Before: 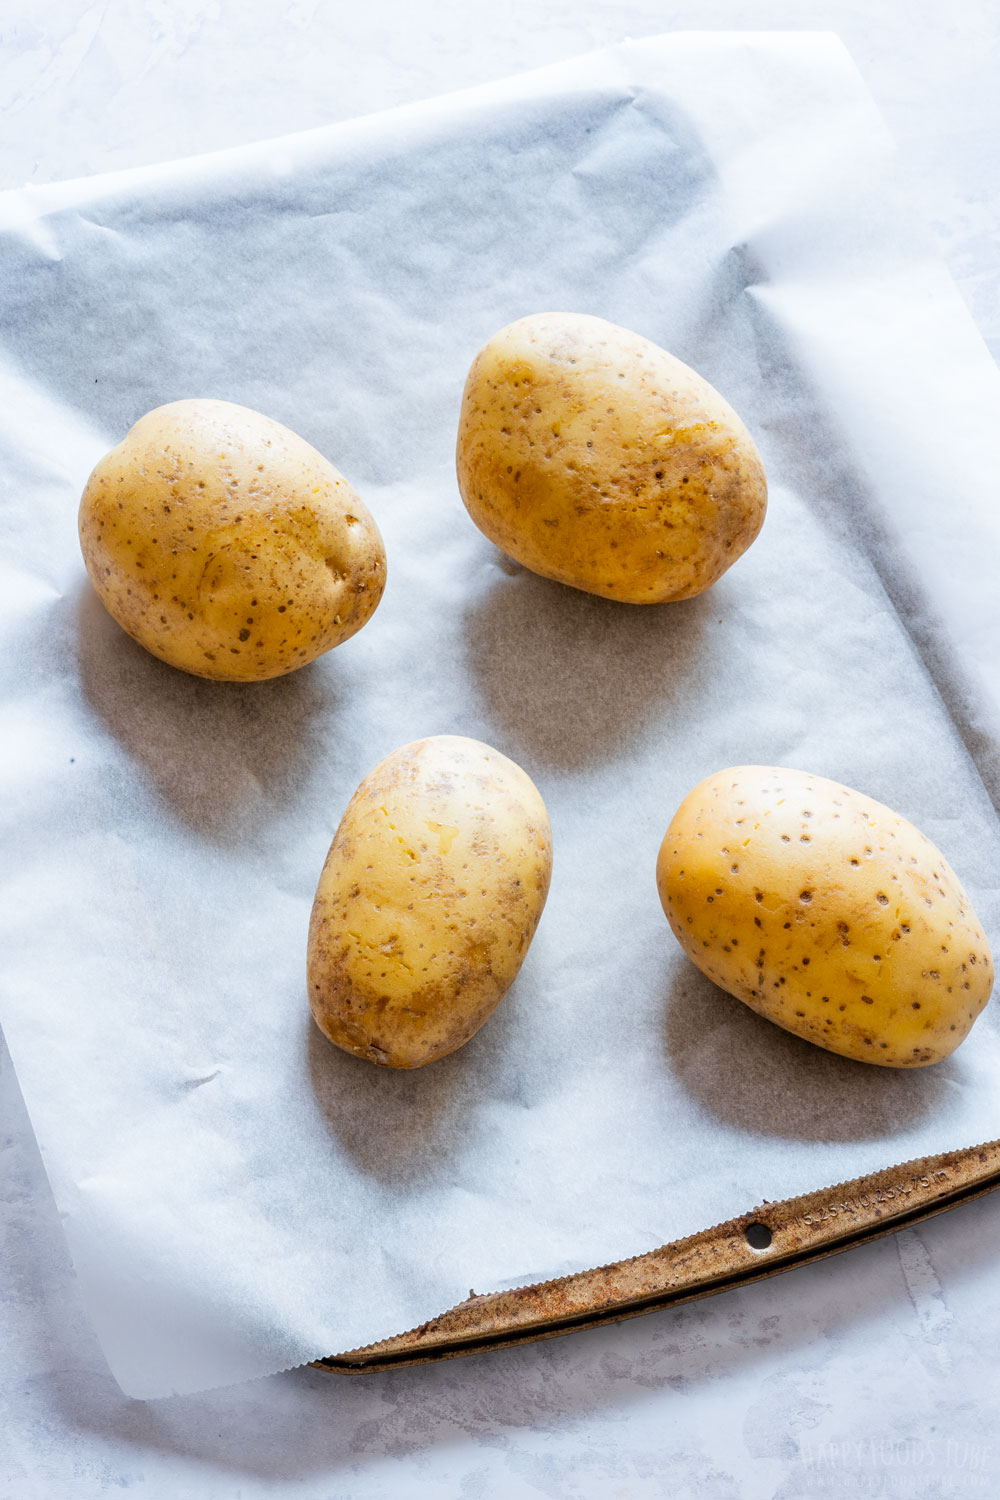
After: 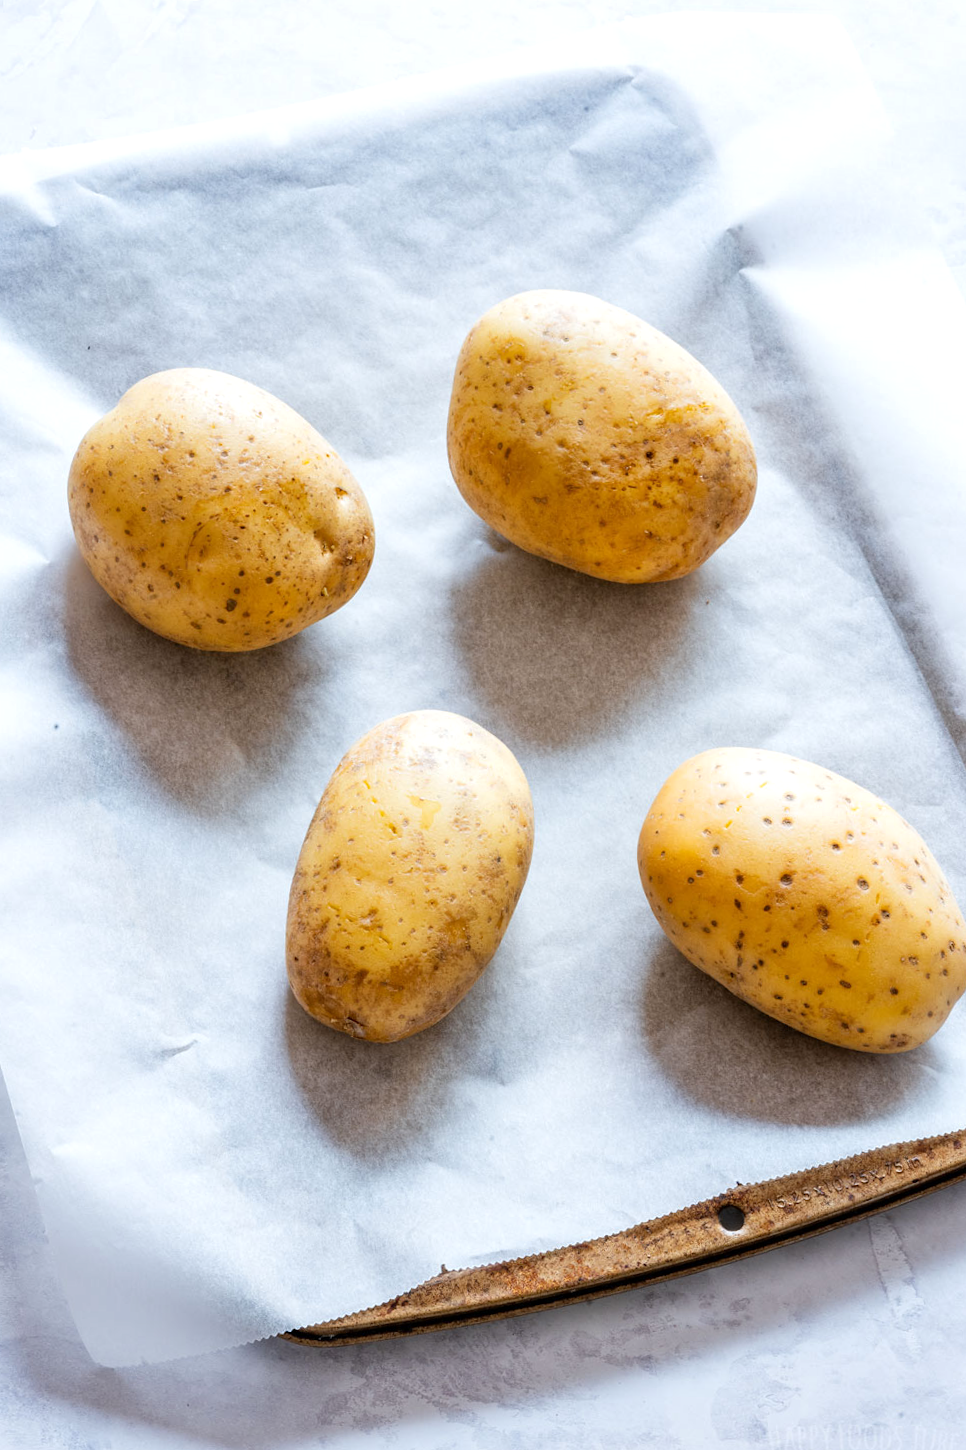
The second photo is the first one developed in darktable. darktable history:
crop and rotate: angle -1.33°
exposure: exposure 0.153 EV, compensate highlight preservation false
